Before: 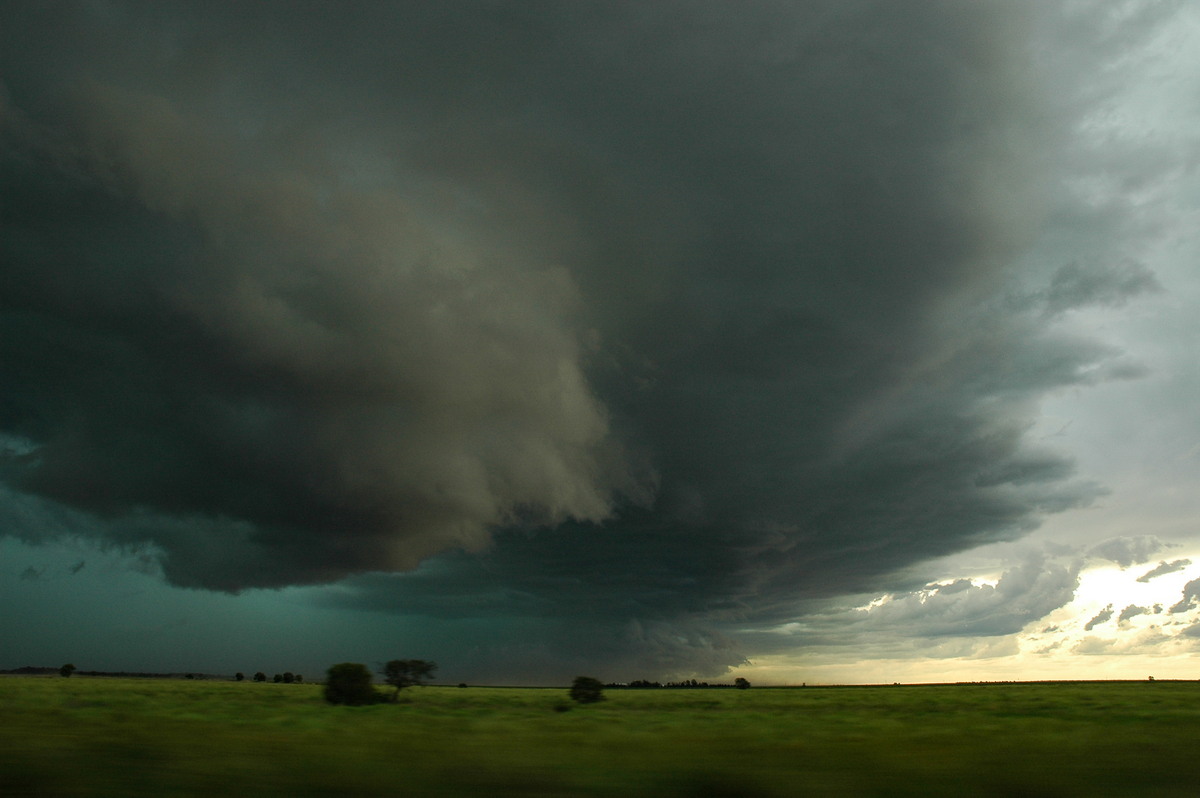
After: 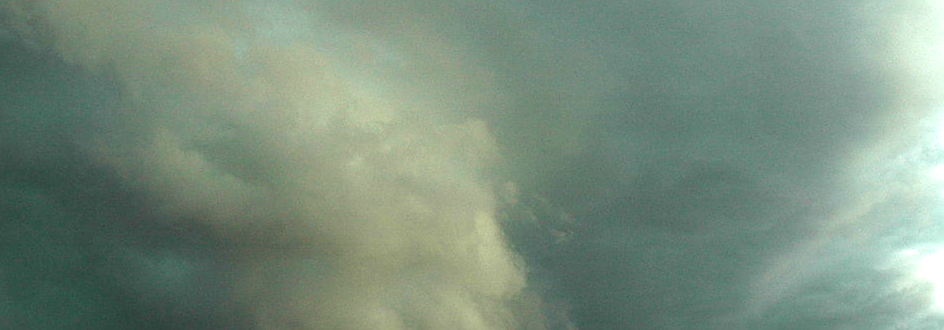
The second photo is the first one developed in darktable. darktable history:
crop: left 6.931%, top 18.467%, right 14.373%, bottom 40.12%
sharpen: on, module defaults
exposure: exposure 1.994 EV, compensate highlight preservation false
velvia: strength 14.62%
levels: white 99.89%, levels [0, 0.492, 0.984]
